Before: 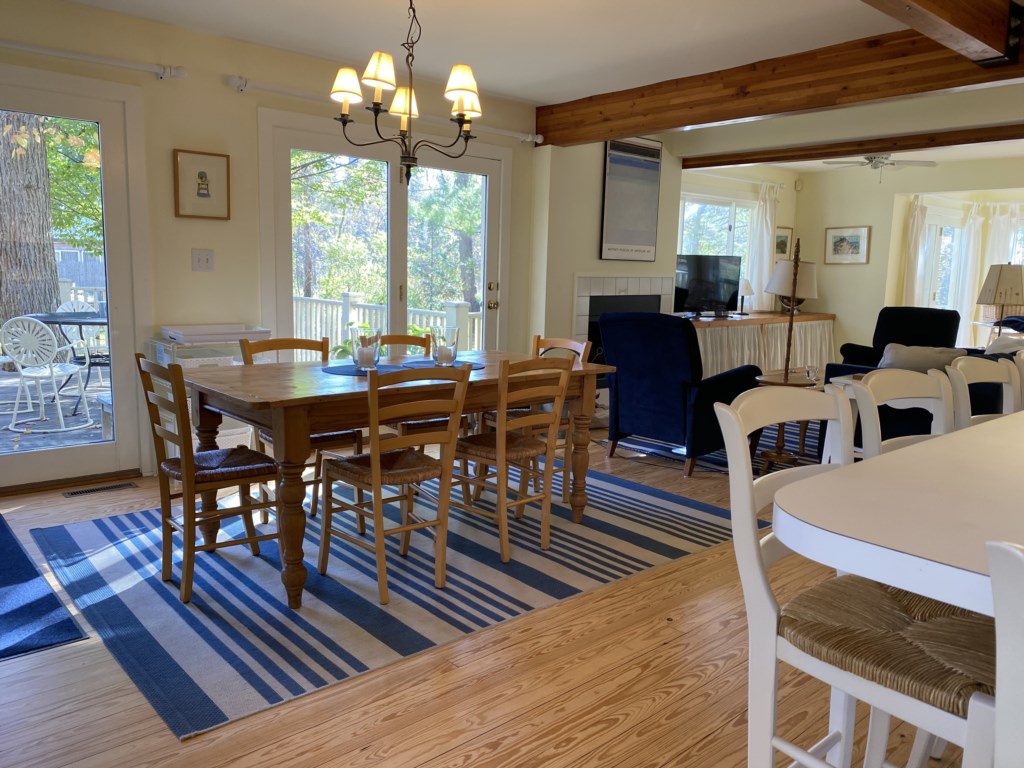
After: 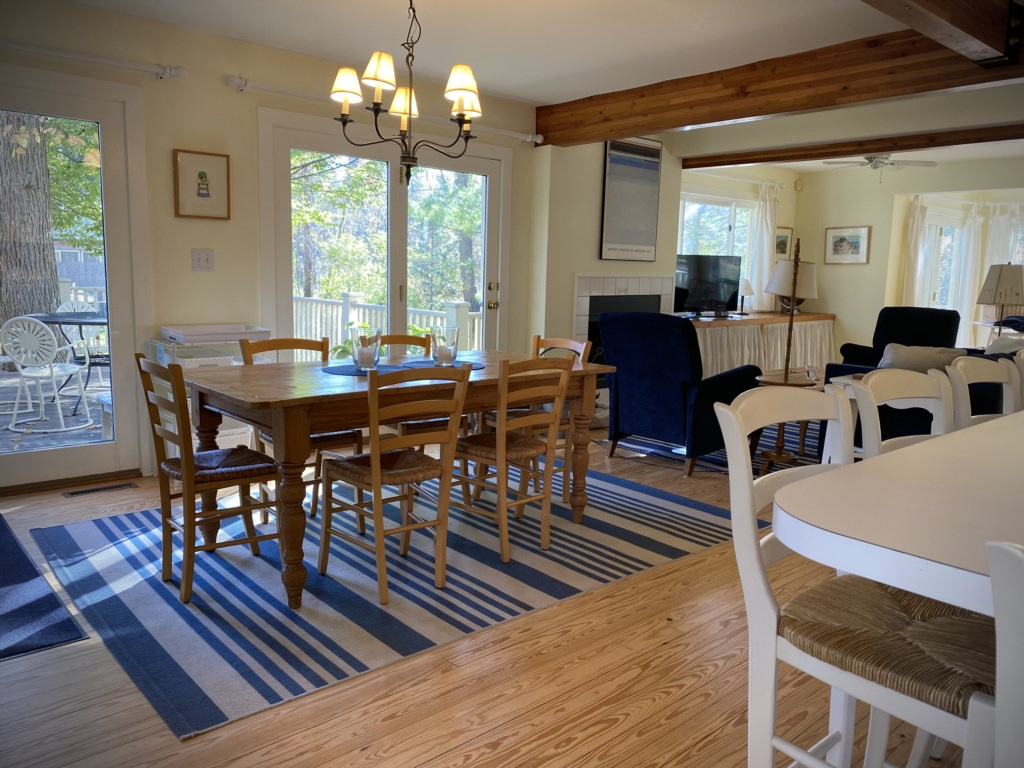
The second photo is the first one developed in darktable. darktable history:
vignetting: brightness -0.794, unbound false
